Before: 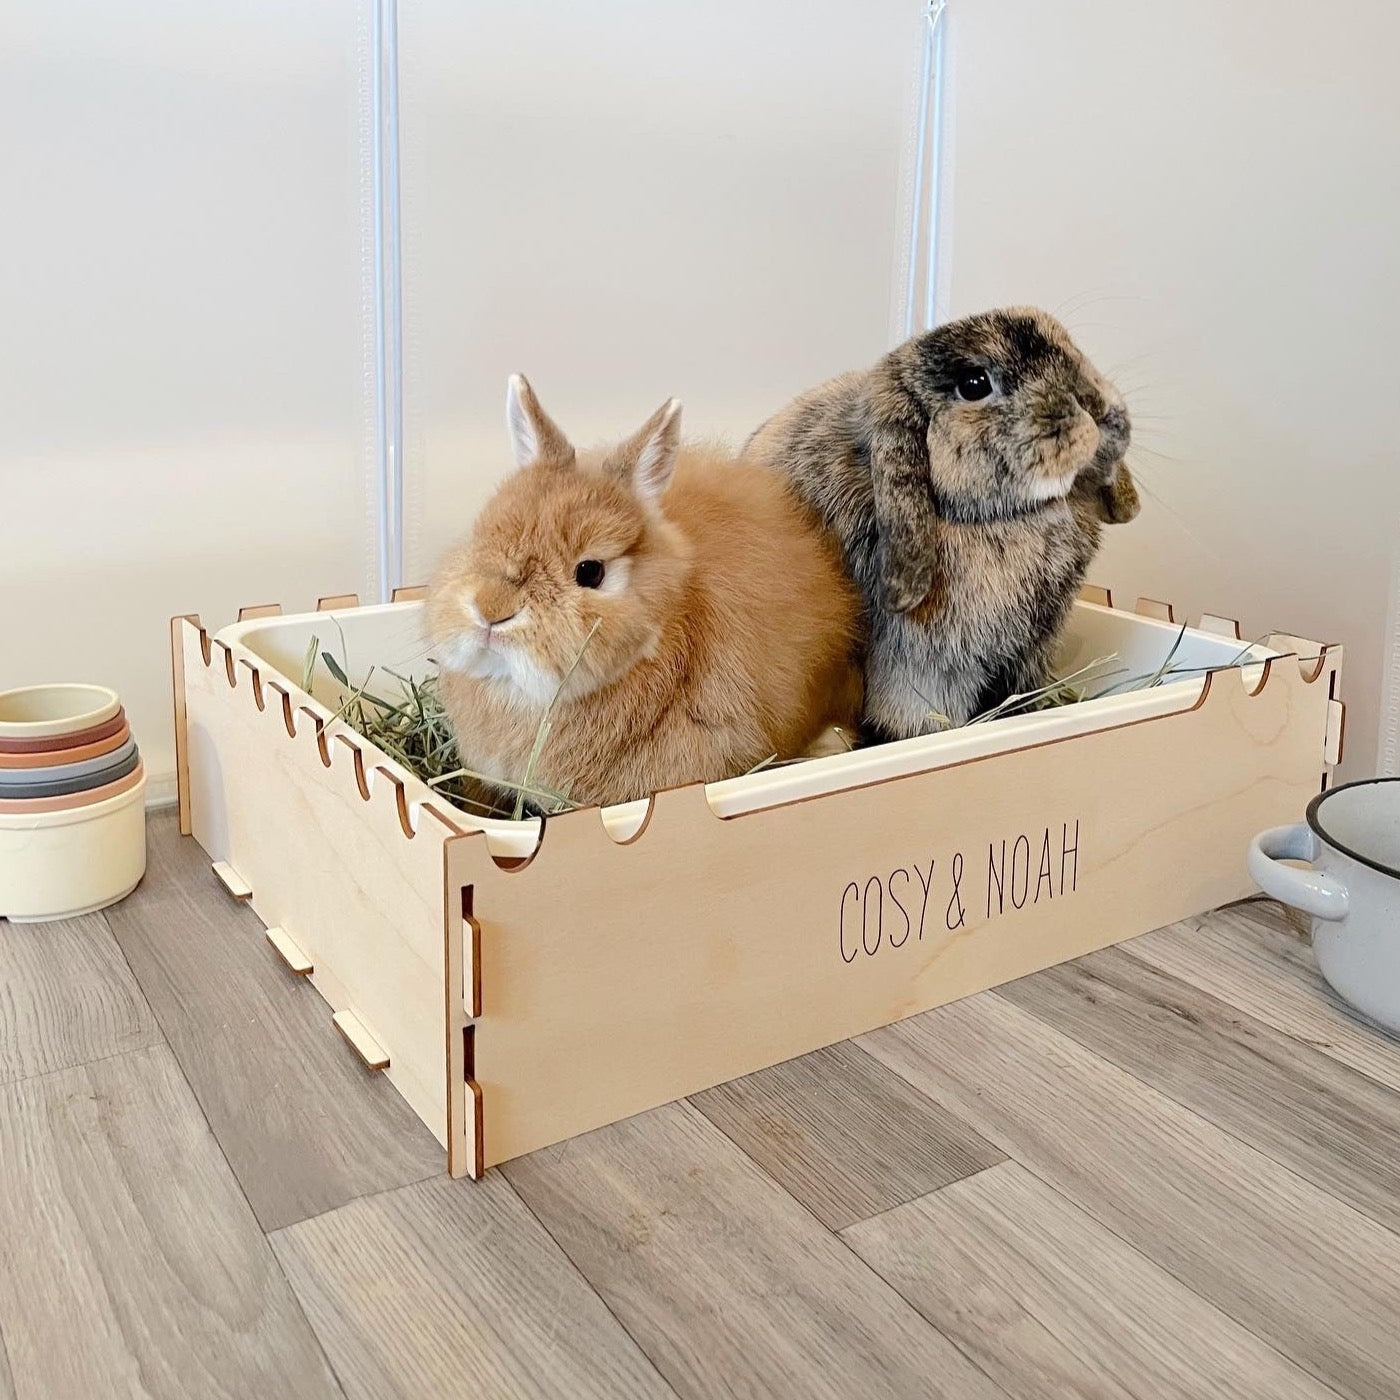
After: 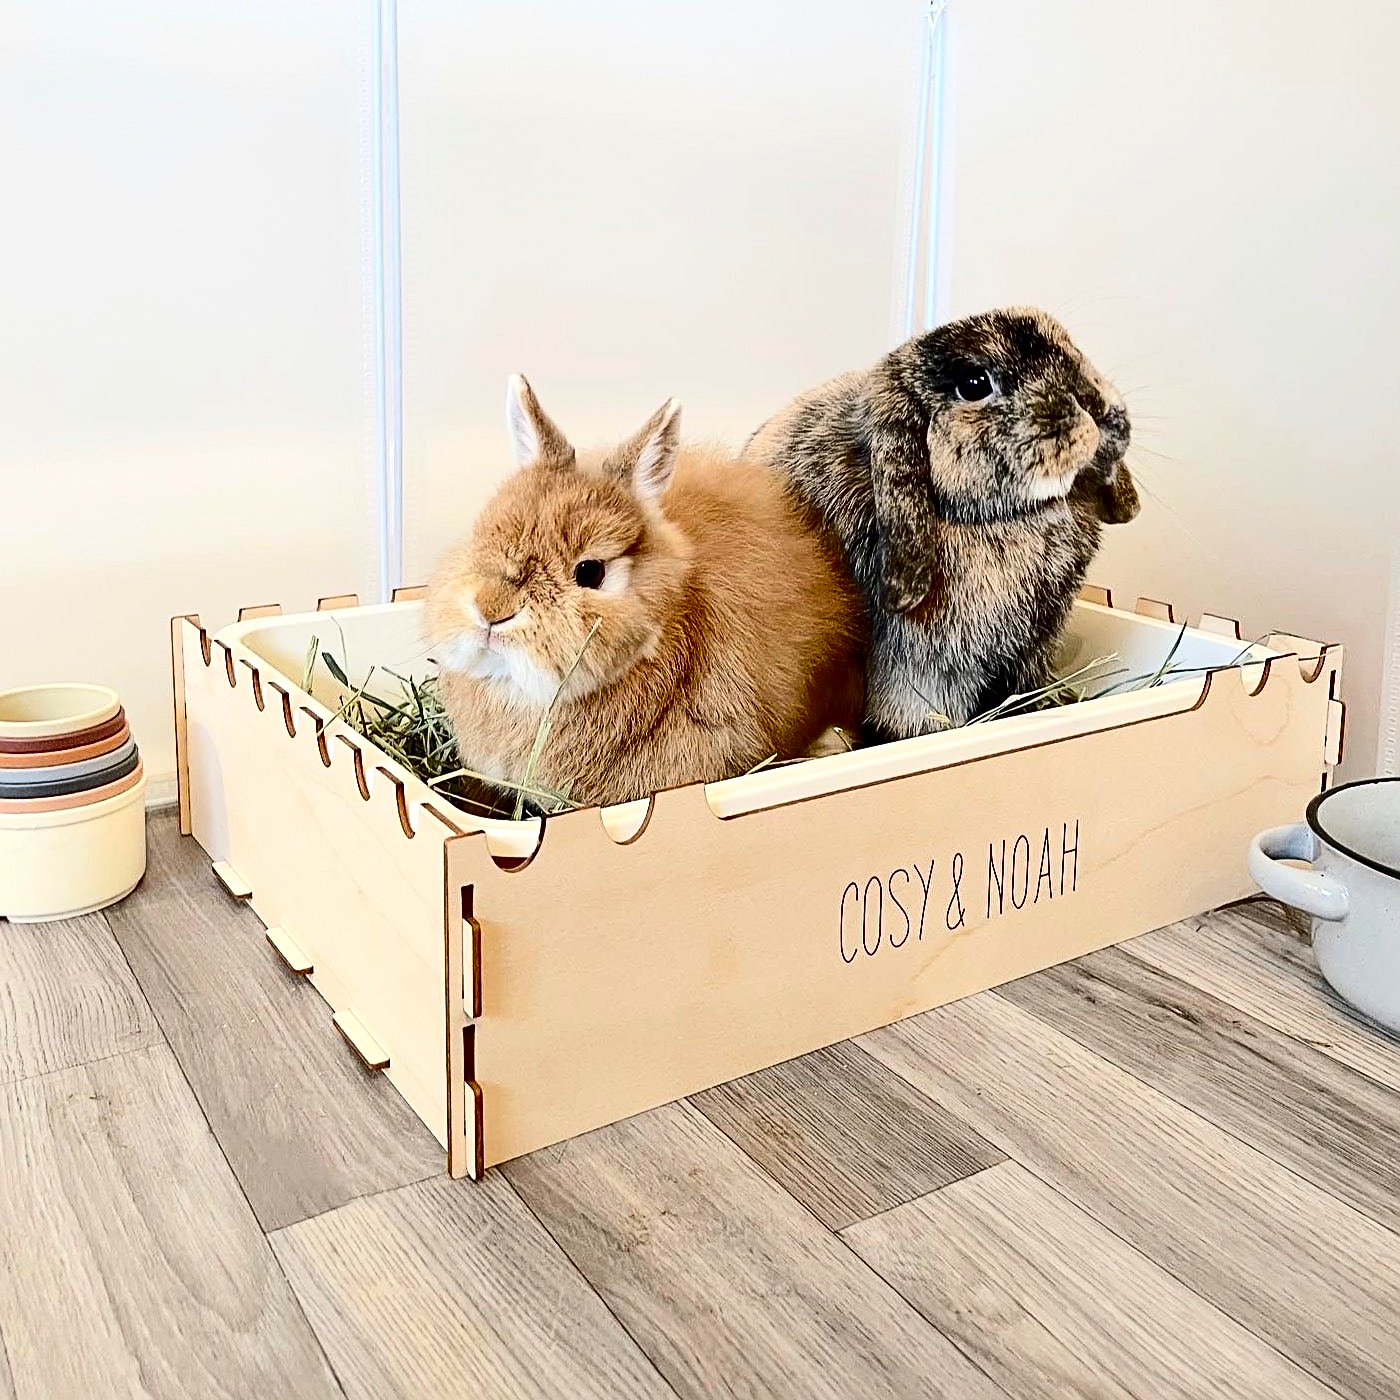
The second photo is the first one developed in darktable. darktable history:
exposure: black level correction 0.001, exposure 0.14 EV, compensate highlight preservation false
contrast brightness saturation: contrast 0.32, brightness -0.08, saturation 0.17
sharpen: on, module defaults
